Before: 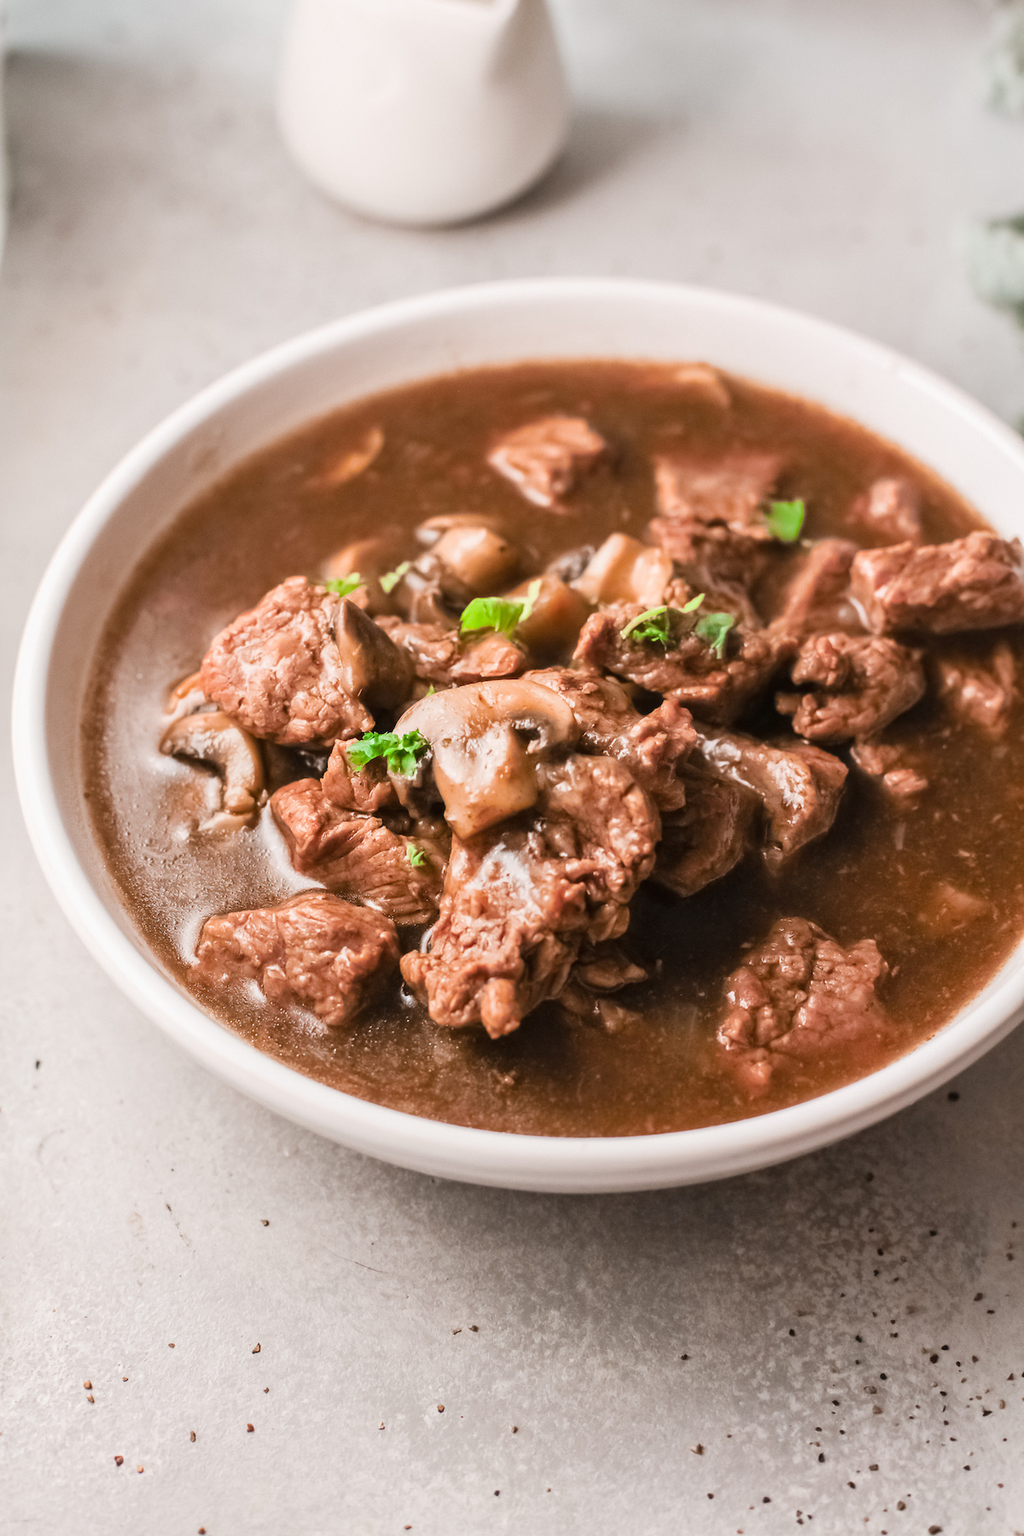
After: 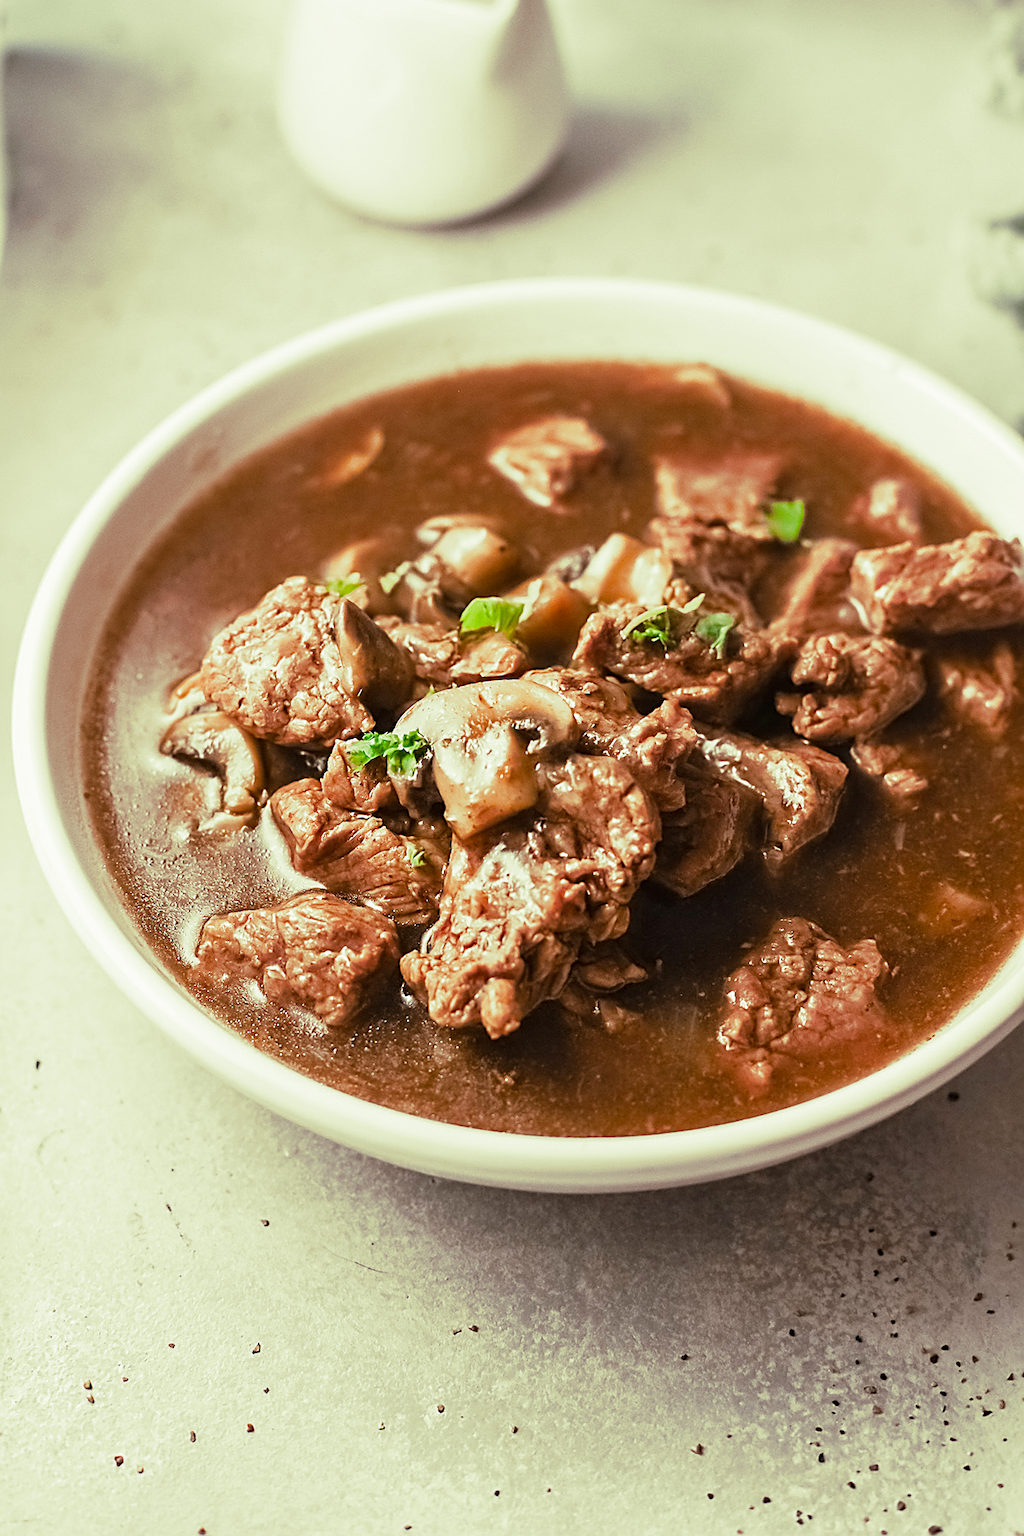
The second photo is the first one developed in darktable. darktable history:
color balance: output saturation 110%
sharpen: amount 0.901
split-toning: shadows › hue 290.82°, shadows › saturation 0.34, highlights › saturation 0.38, balance 0, compress 50%
